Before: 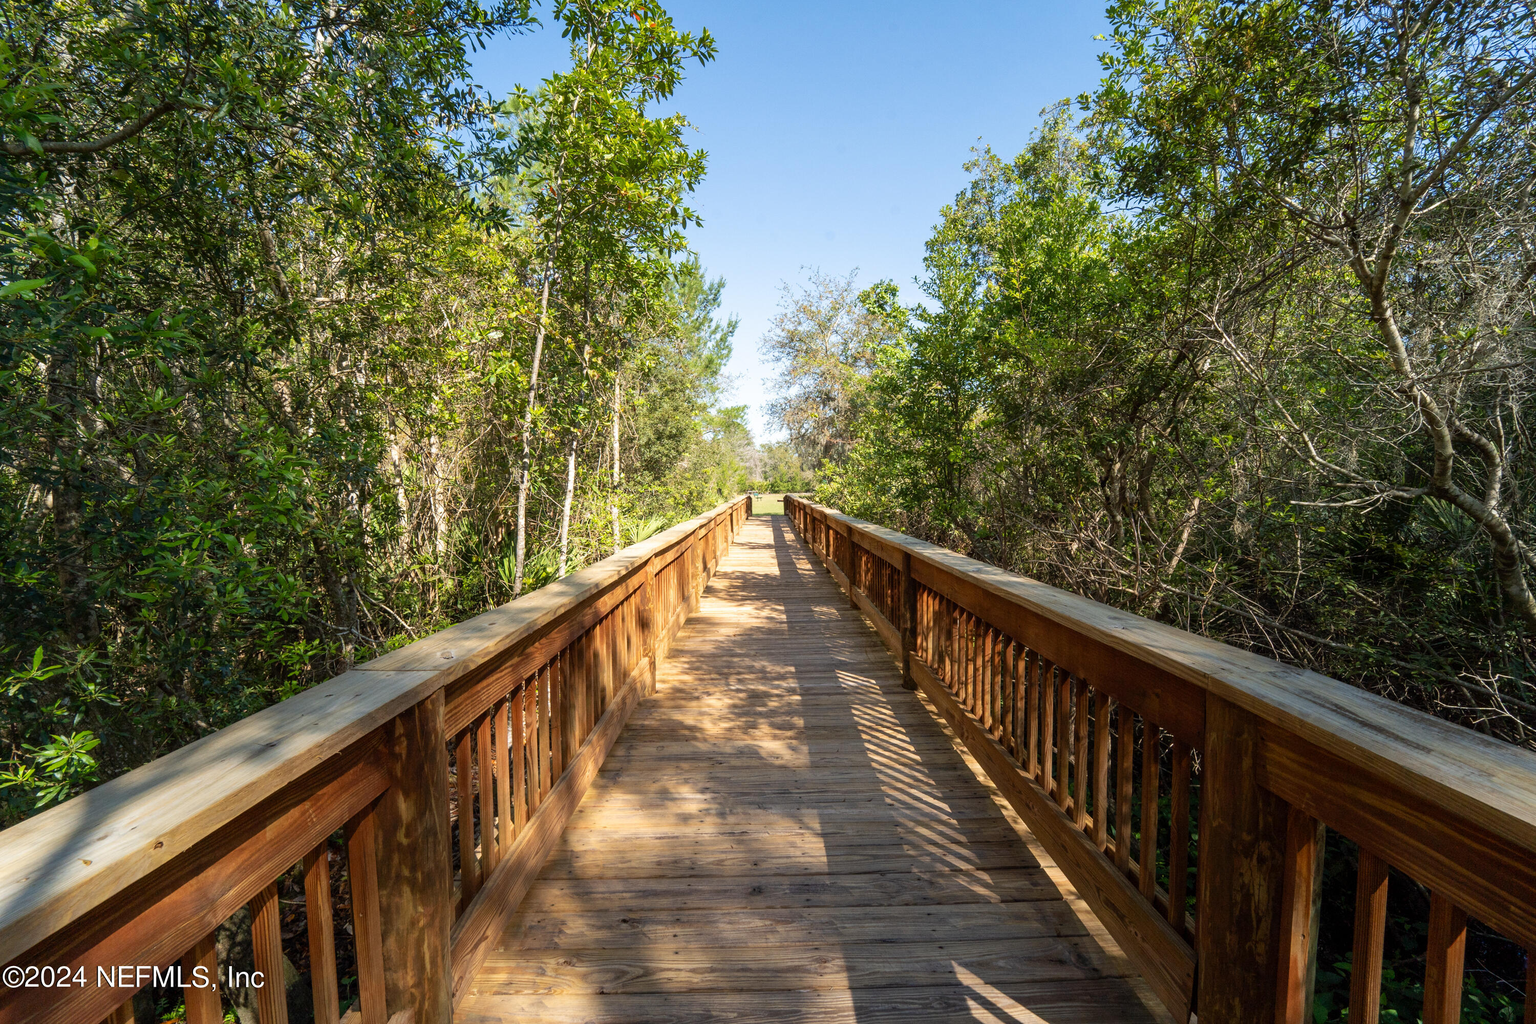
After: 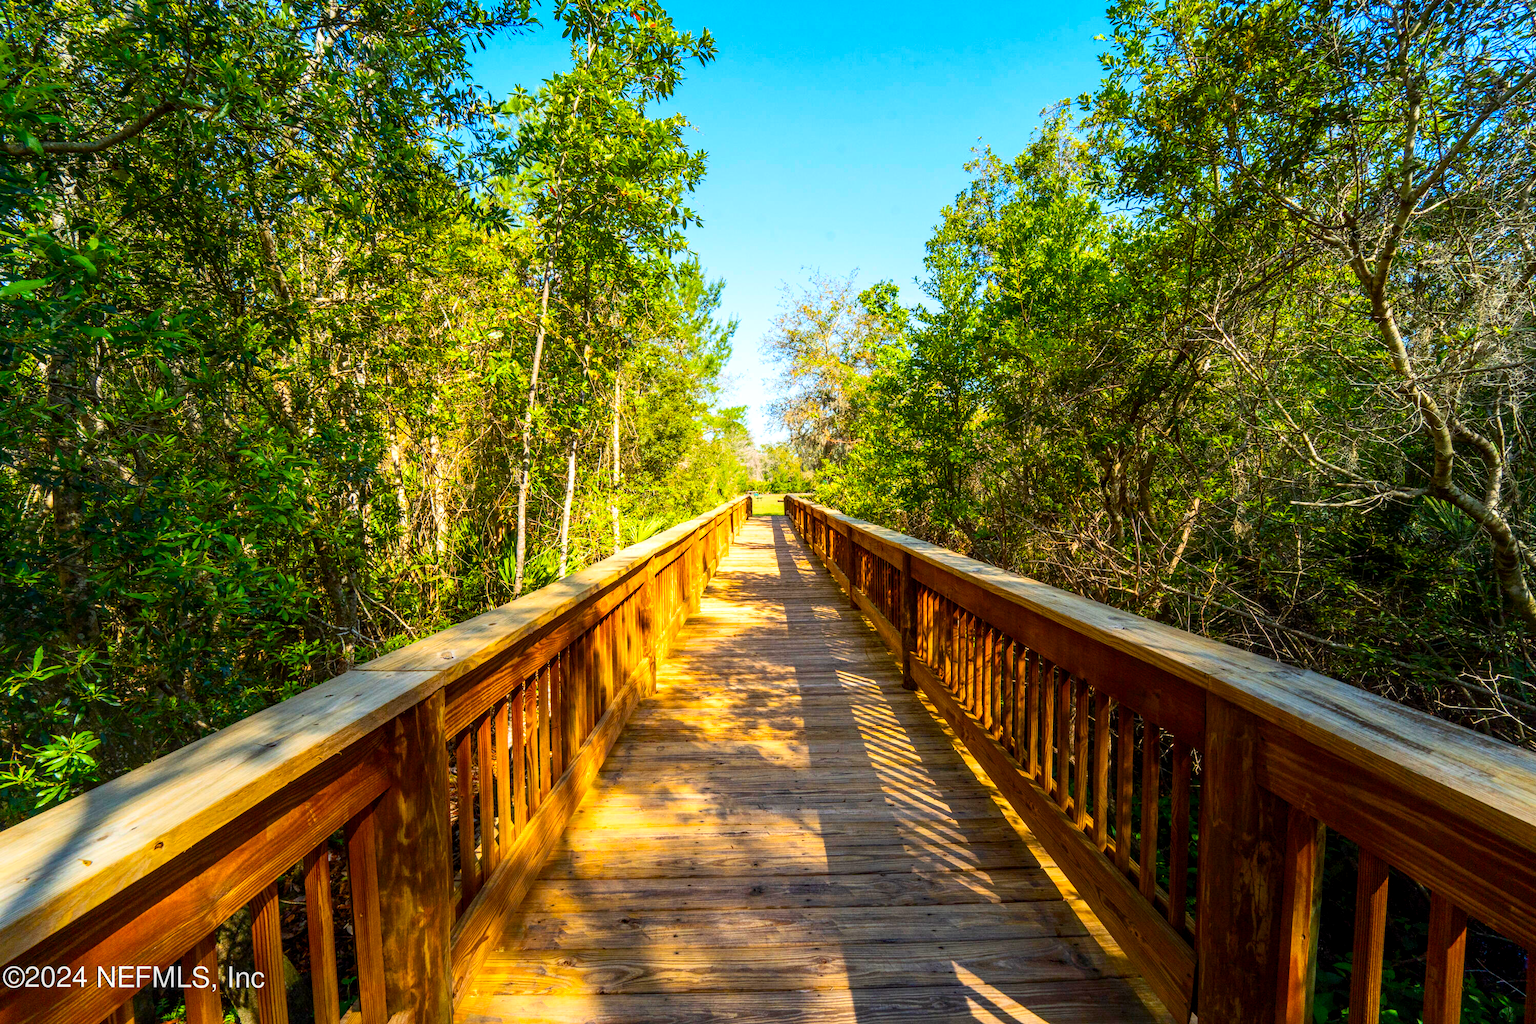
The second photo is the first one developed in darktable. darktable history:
contrast brightness saturation: contrast 0.227, brightness 0.102, saturation 0.29
color balance rgb: linear chroma grading › global chroma 25.047%, perceptual saturation grading › global saturation 31.211%
local contrast: on, module defaults
